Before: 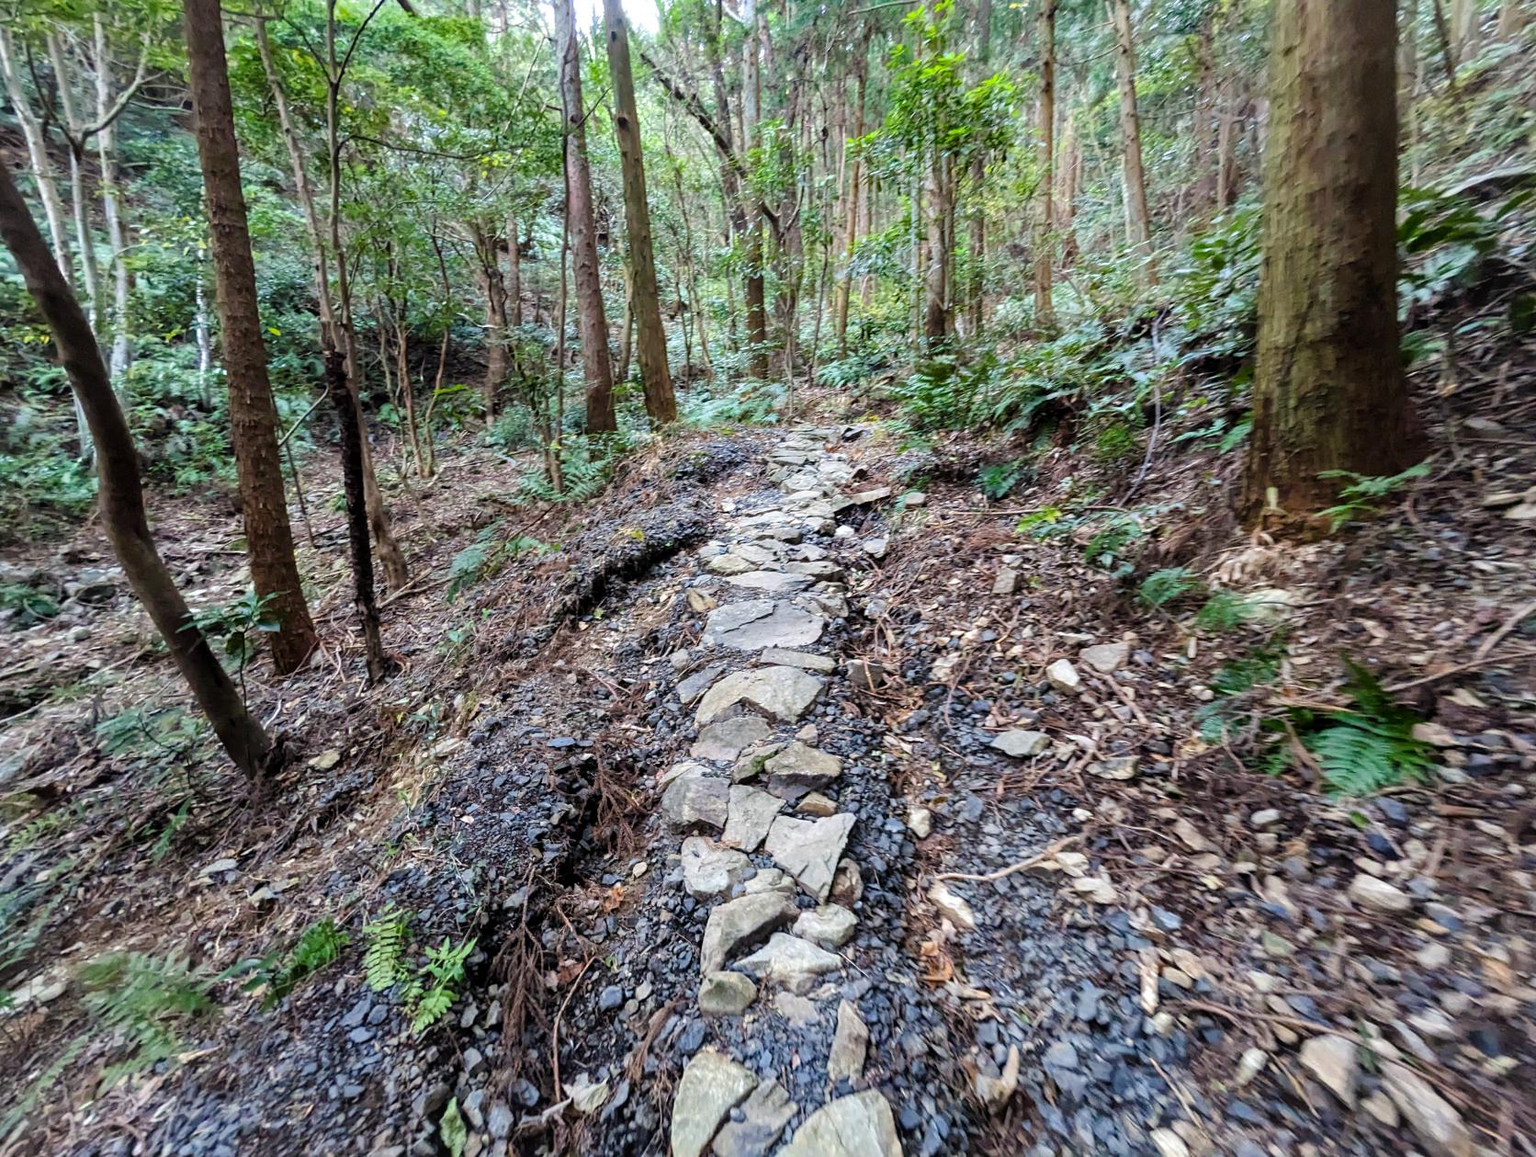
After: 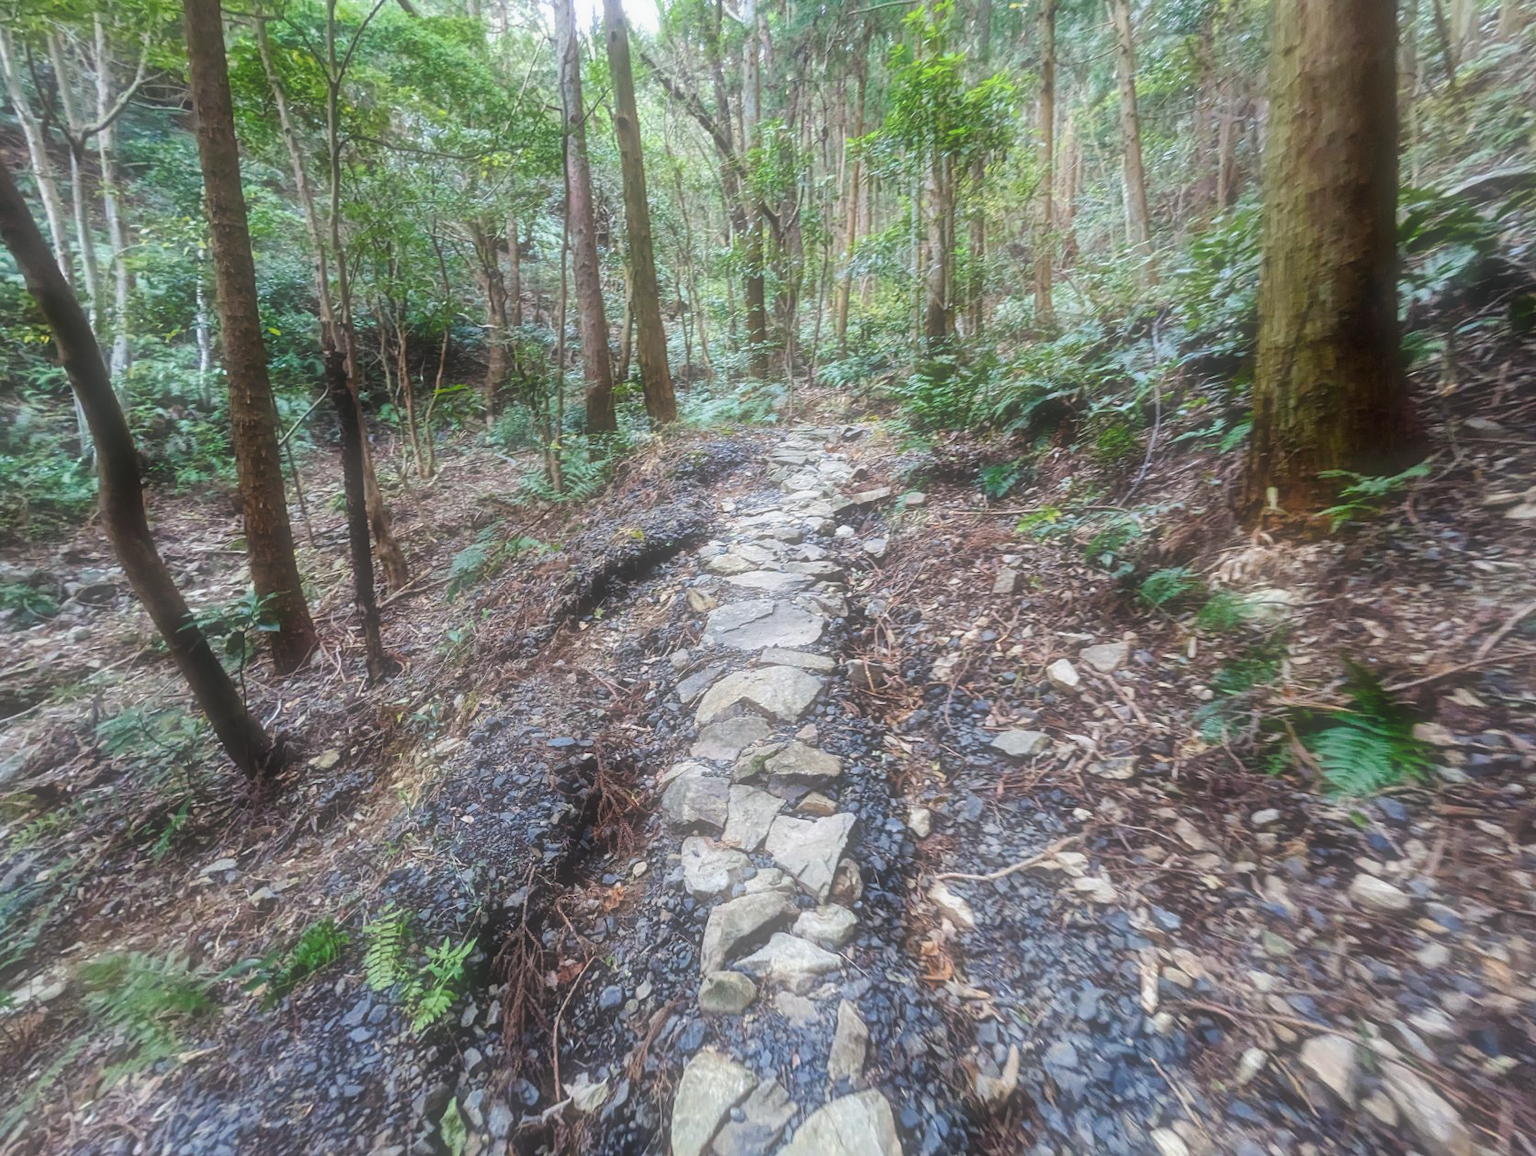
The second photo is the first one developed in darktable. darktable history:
color balance rgb: perceptual saturation grading › global saturation 20%, perceptual saturation grading › highlights -25%, perceptual saturation grading › shadows 25%
soften: size 60.24%, saturation 65.46%, brightness 0.506 EV, mix 25.7%
